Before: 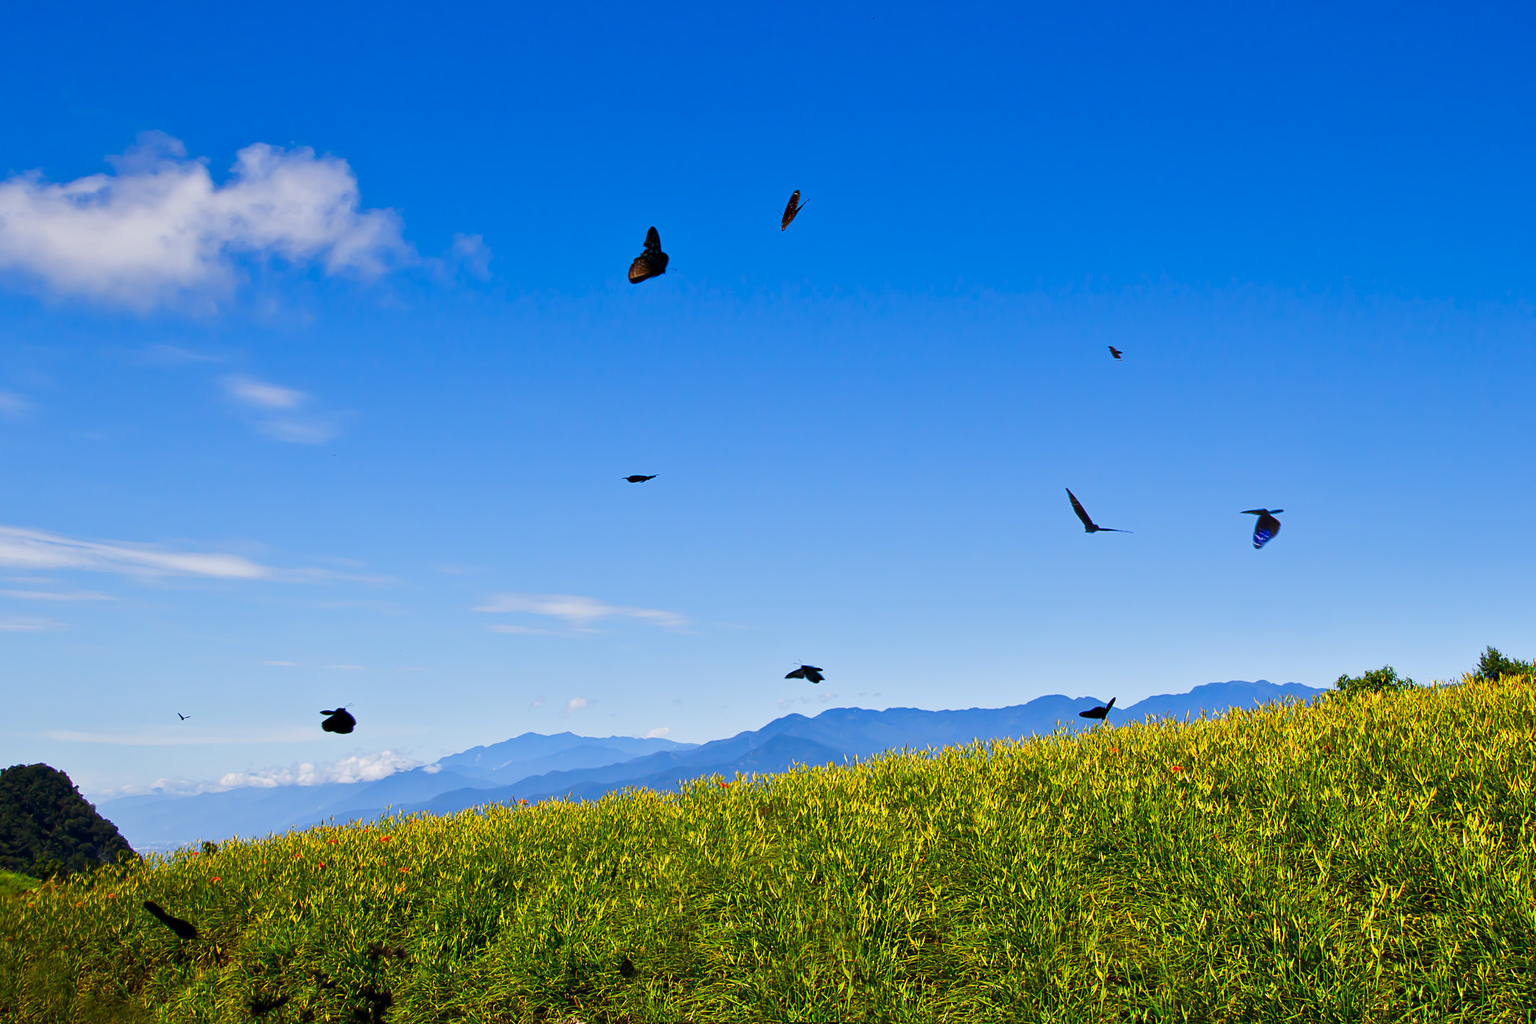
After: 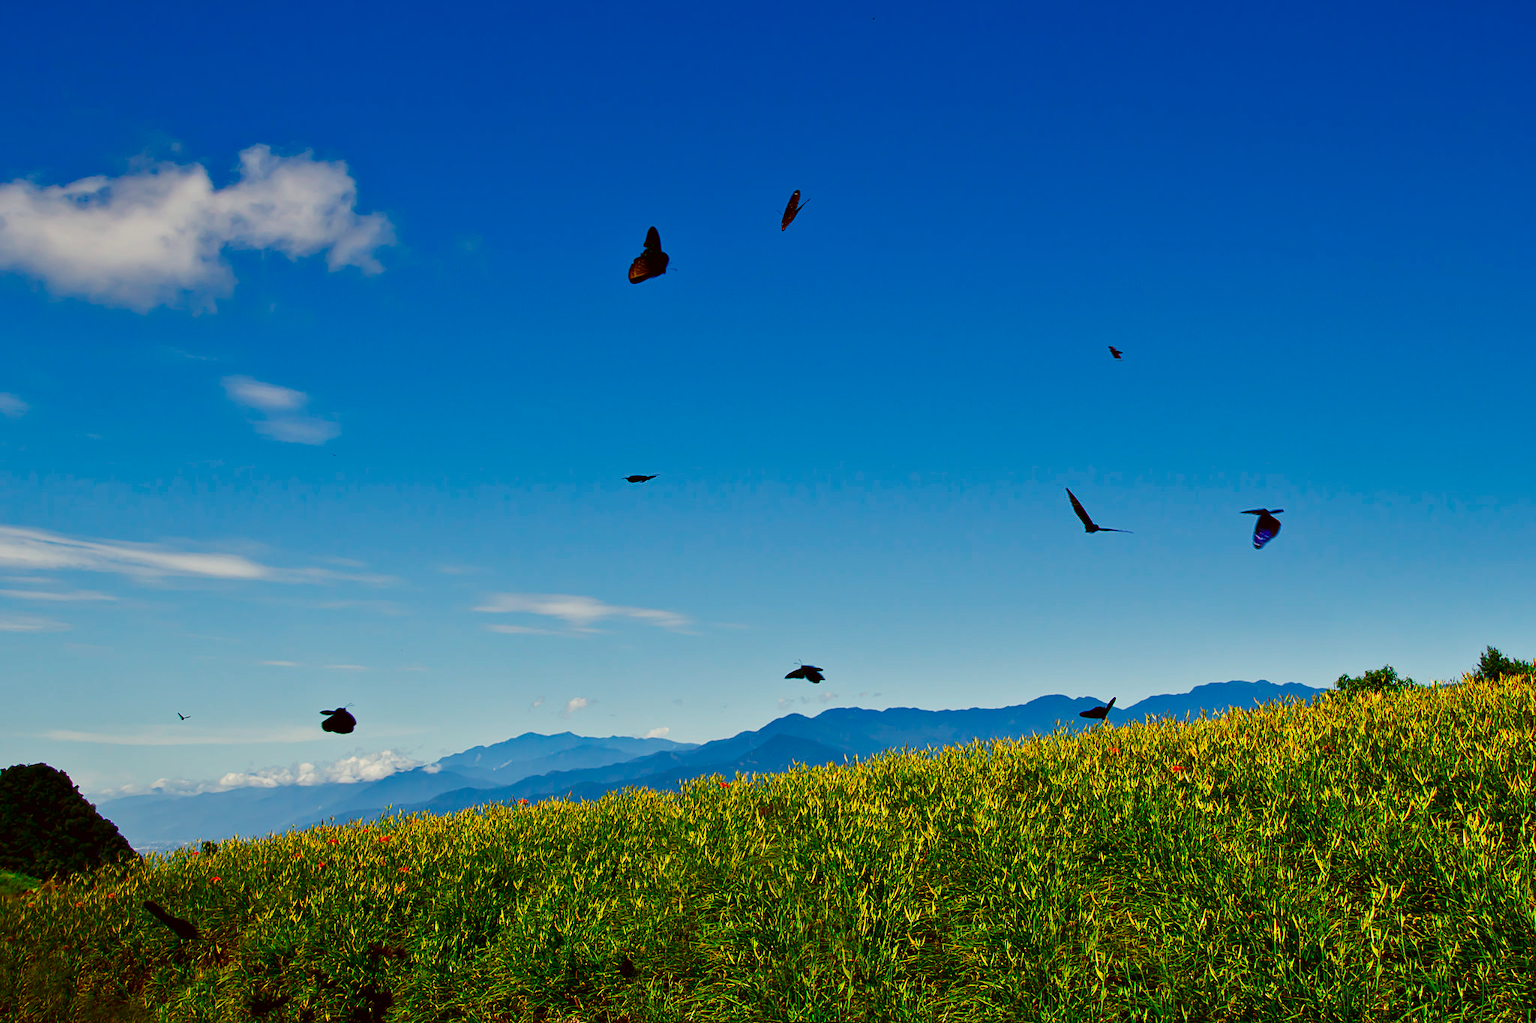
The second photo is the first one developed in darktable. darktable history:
color correction: highlights a* -1.55, highlights b* 10.02, shadows a* 0.898, shadows b* 19.2
contrast brightness saturation: brightness -0.202, saturation 0.084
